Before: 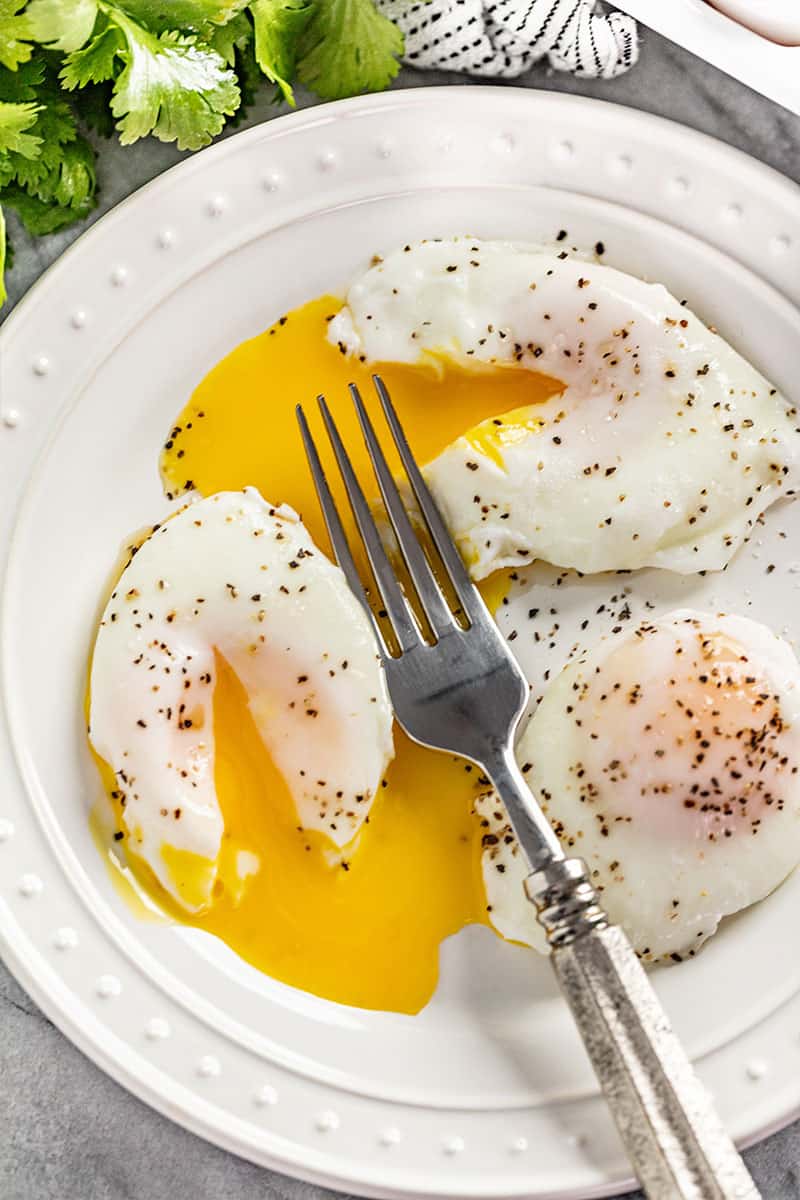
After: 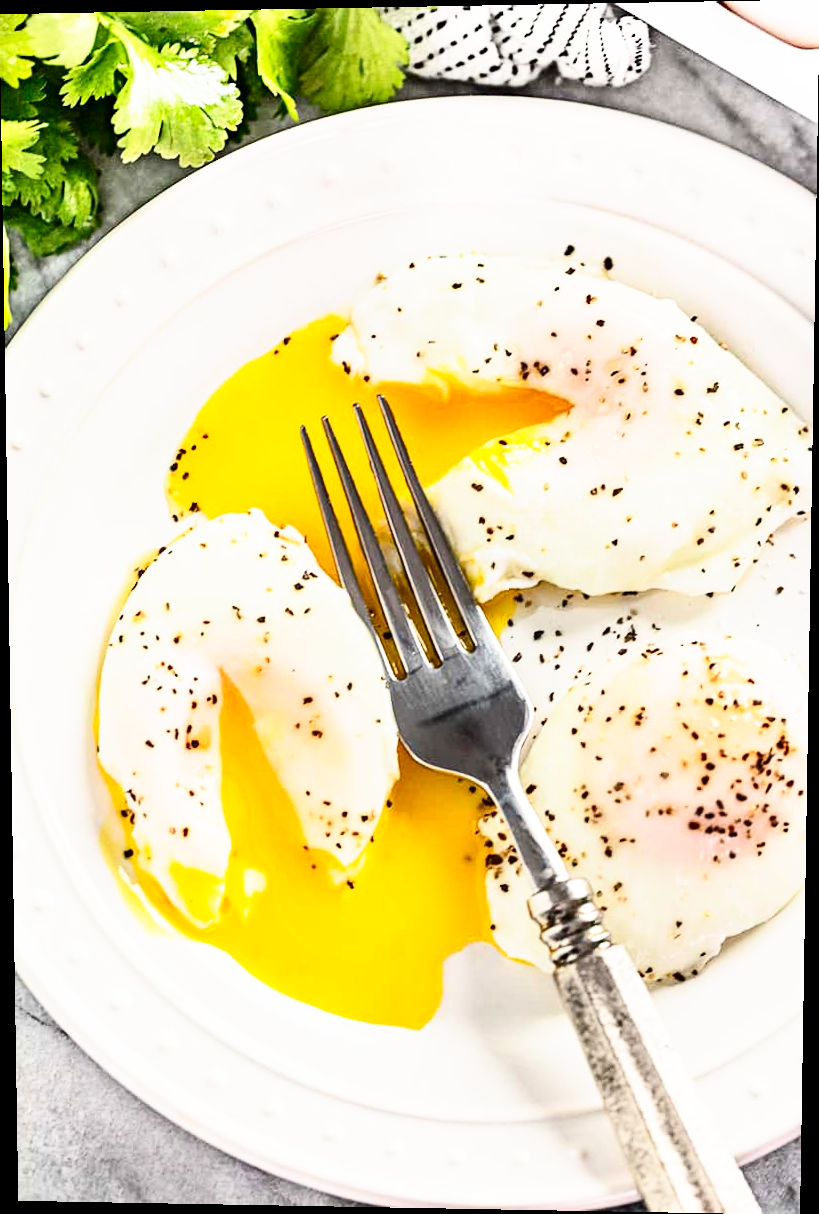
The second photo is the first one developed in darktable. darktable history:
rotate and perspective: lens shift (vertical) 0.048, lens shift (horizontal) -0.024, automatic cropping off
tone equalizer: on, module defaults
base curve: curves: ch0 [(0, 0) (0.579, 0.807) (1, 1)], preserve colors none
contrast brightness saturation: contrast 0.28
color correction: saturation 1.11
